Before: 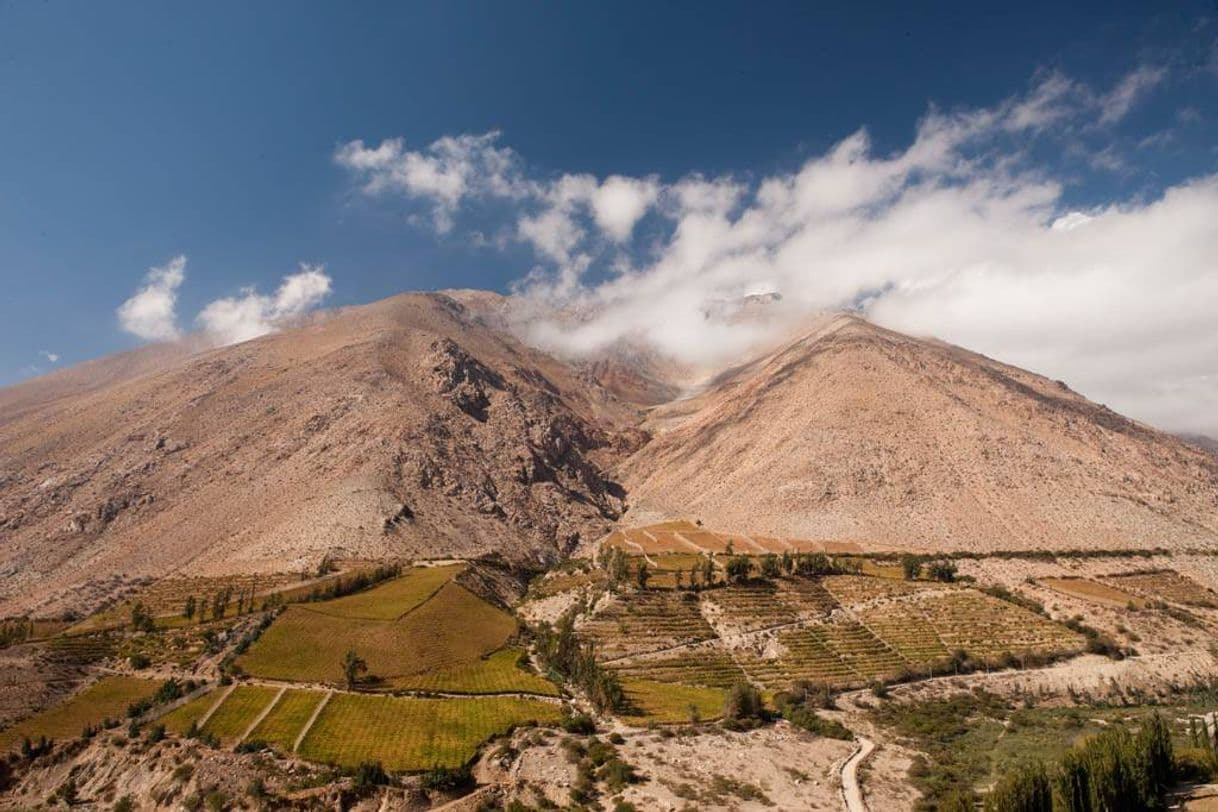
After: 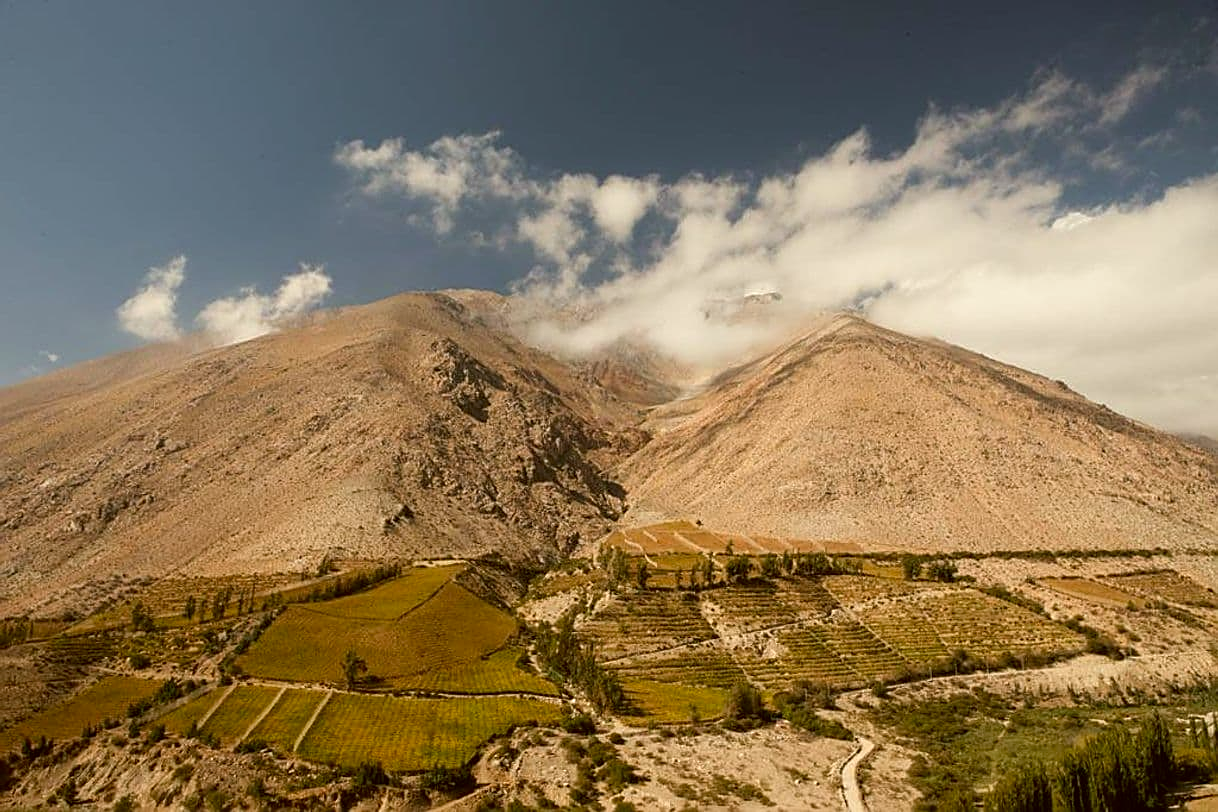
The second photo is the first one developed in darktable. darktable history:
sharpen: on, module defaults
color correction: highlights a* -1.22, highlights b* 10.5, shadows a* 0.81, shadows b* 19.03
